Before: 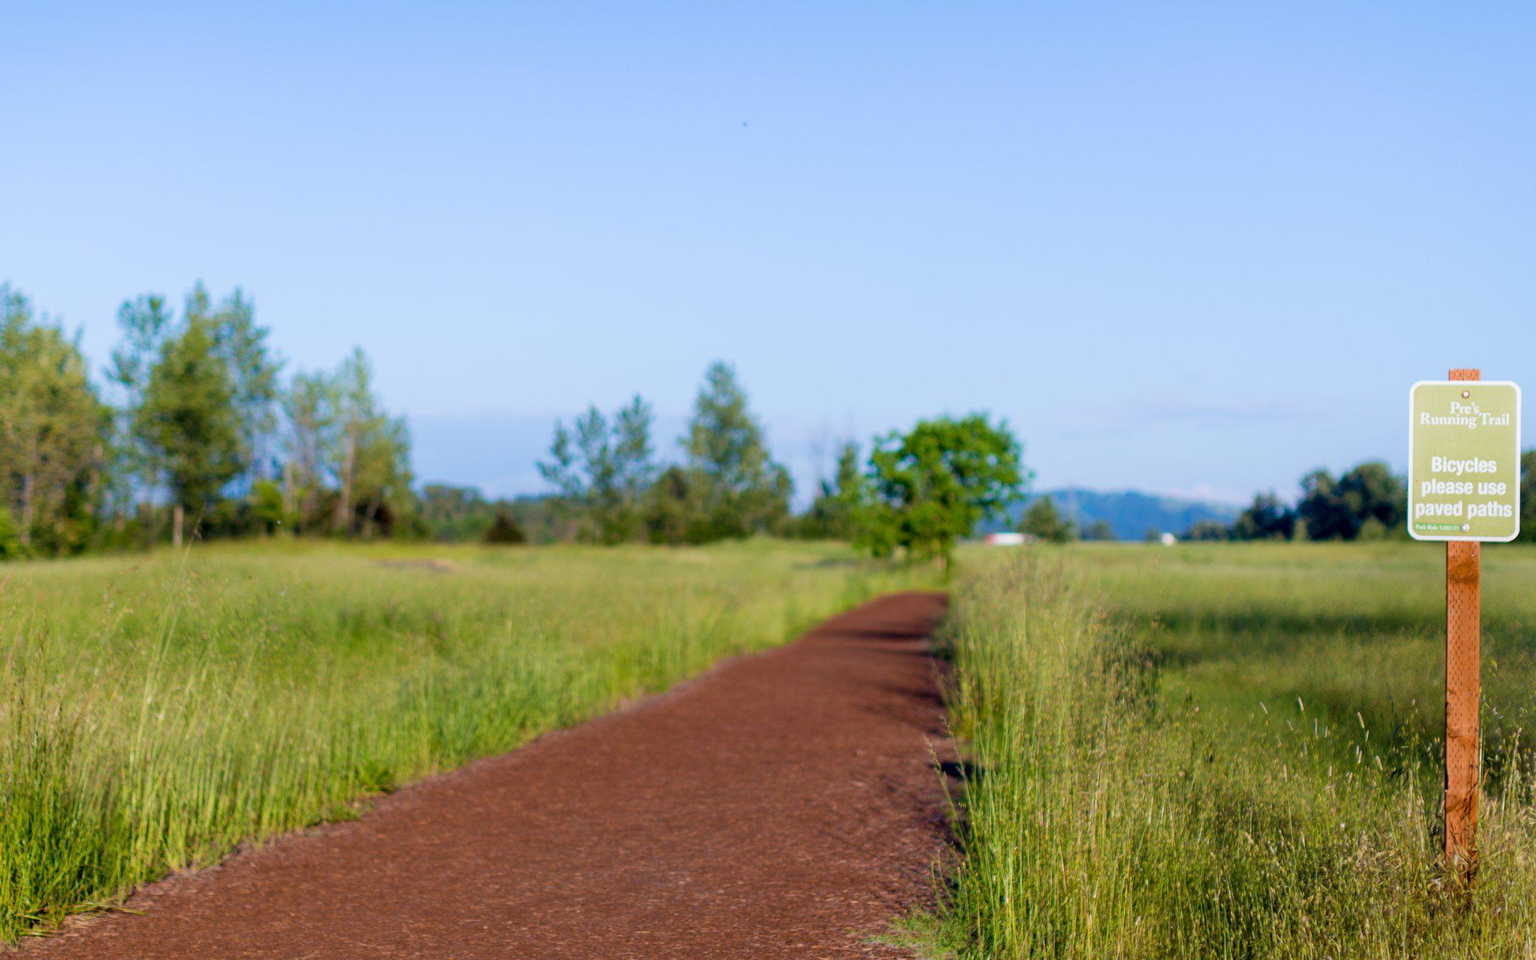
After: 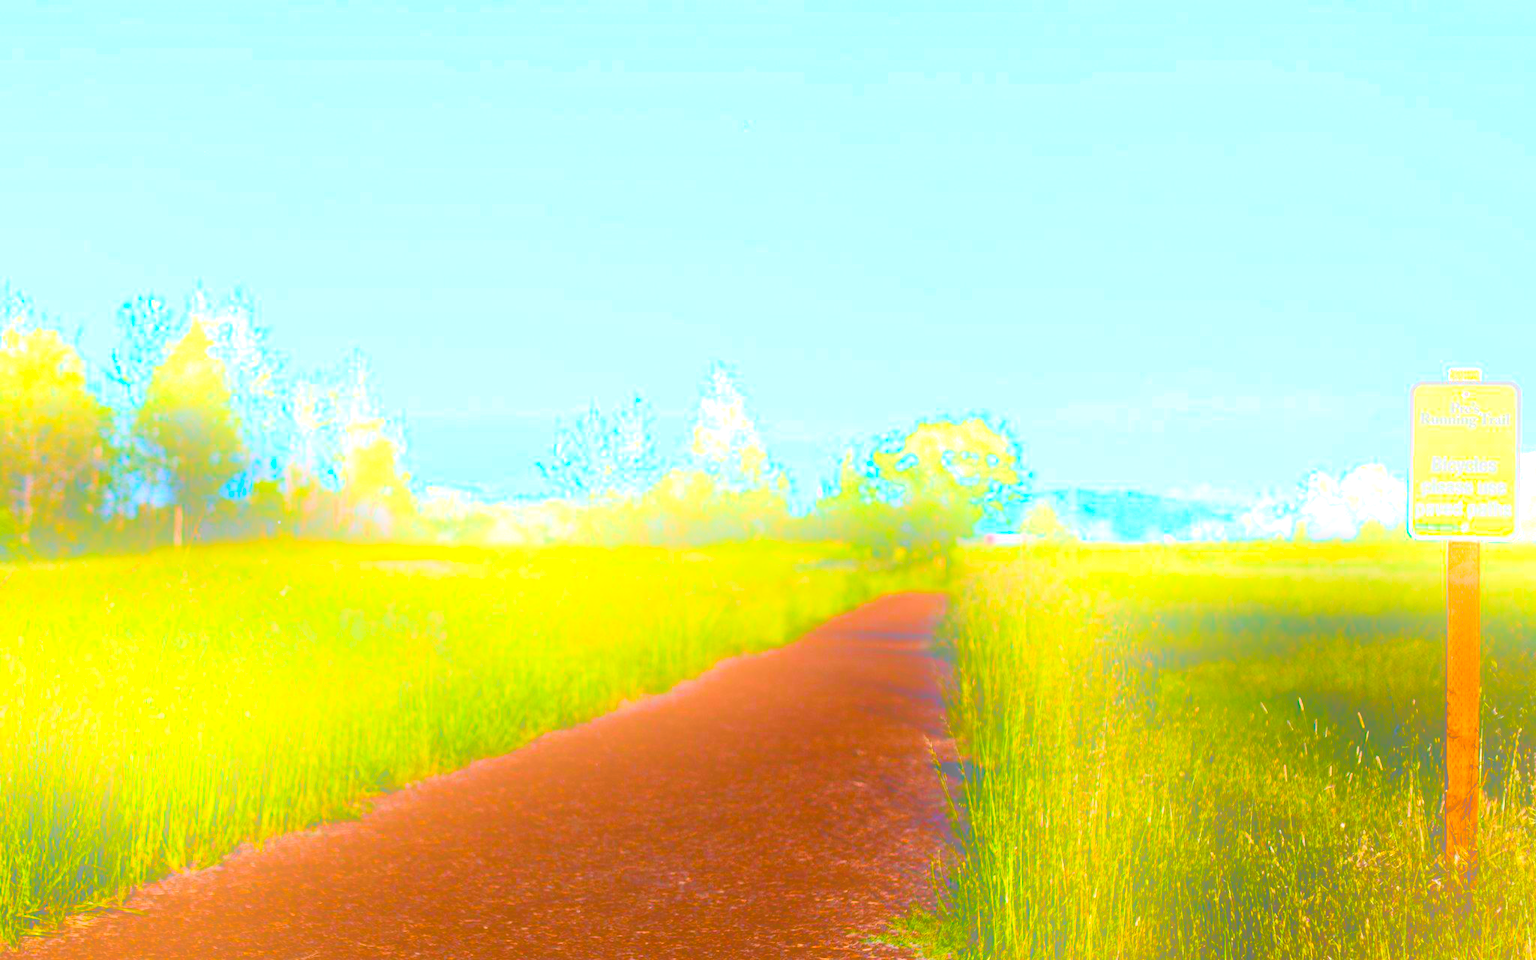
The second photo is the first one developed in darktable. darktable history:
color balance rgb: linear chroma grading › global chroma 9%, perceptual saturation grading › global saturation 36%, perceptual saturation grading › shadows 35%, perceptual brilliance grading › global brilliance 15%, perceptual brilliance grading › shadows -35%, global vibrance 15%
bloom: size 25%, threshold 5%, strength 90%
contrast brightness saturation: contrast 0.22, brightness -0.19, saturation 0.24
